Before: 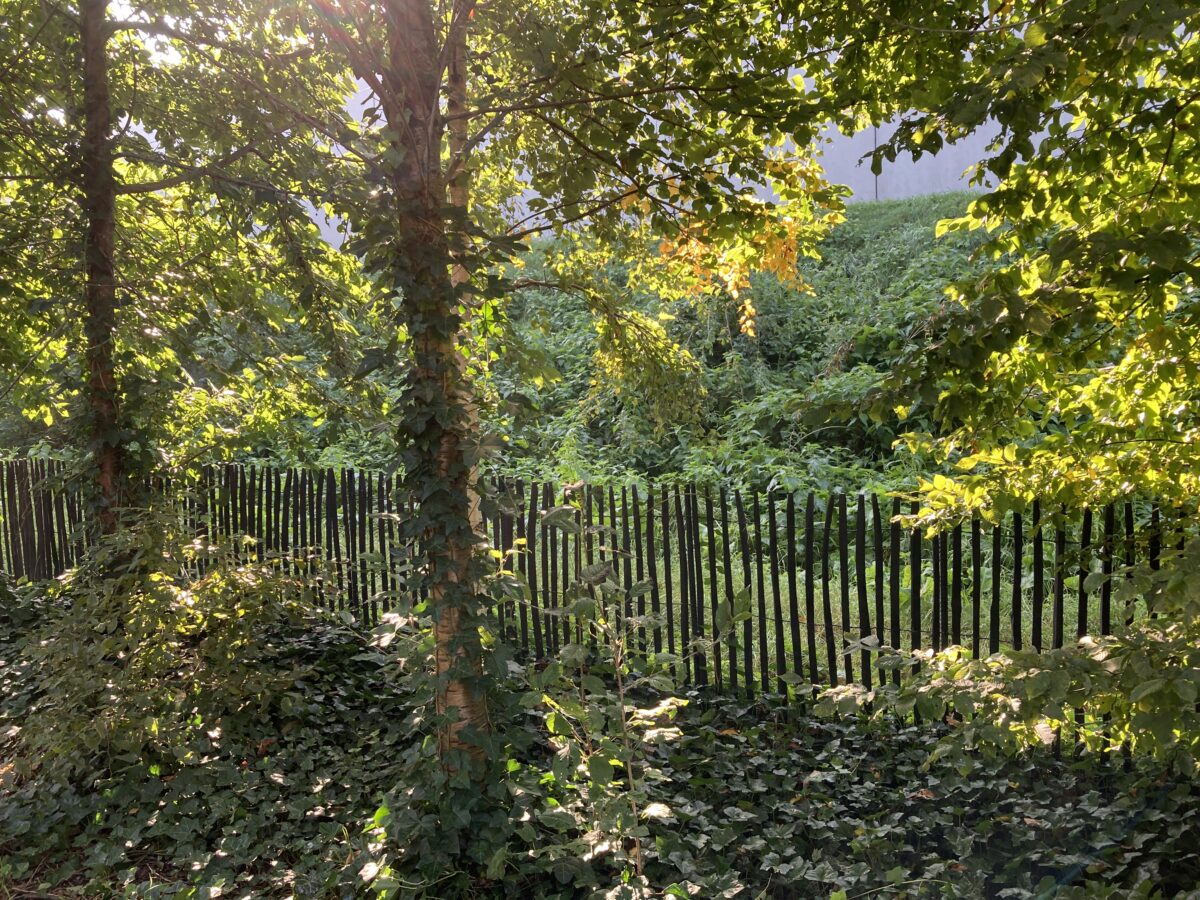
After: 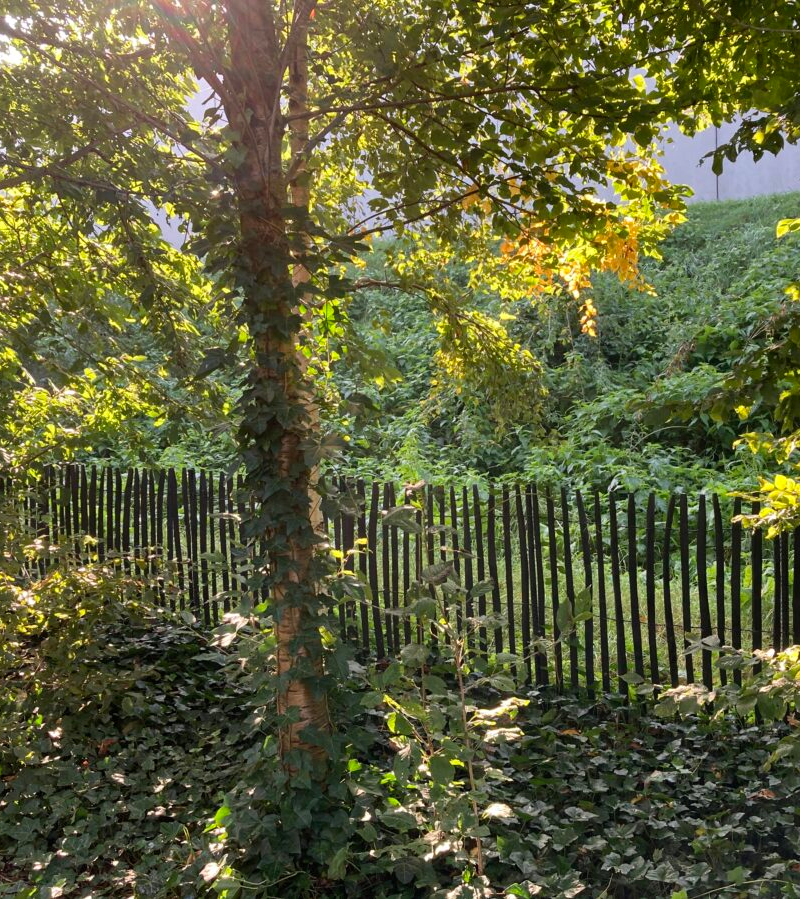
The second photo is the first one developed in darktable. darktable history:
crop and rotate: left 13.33%, right 19.982%
